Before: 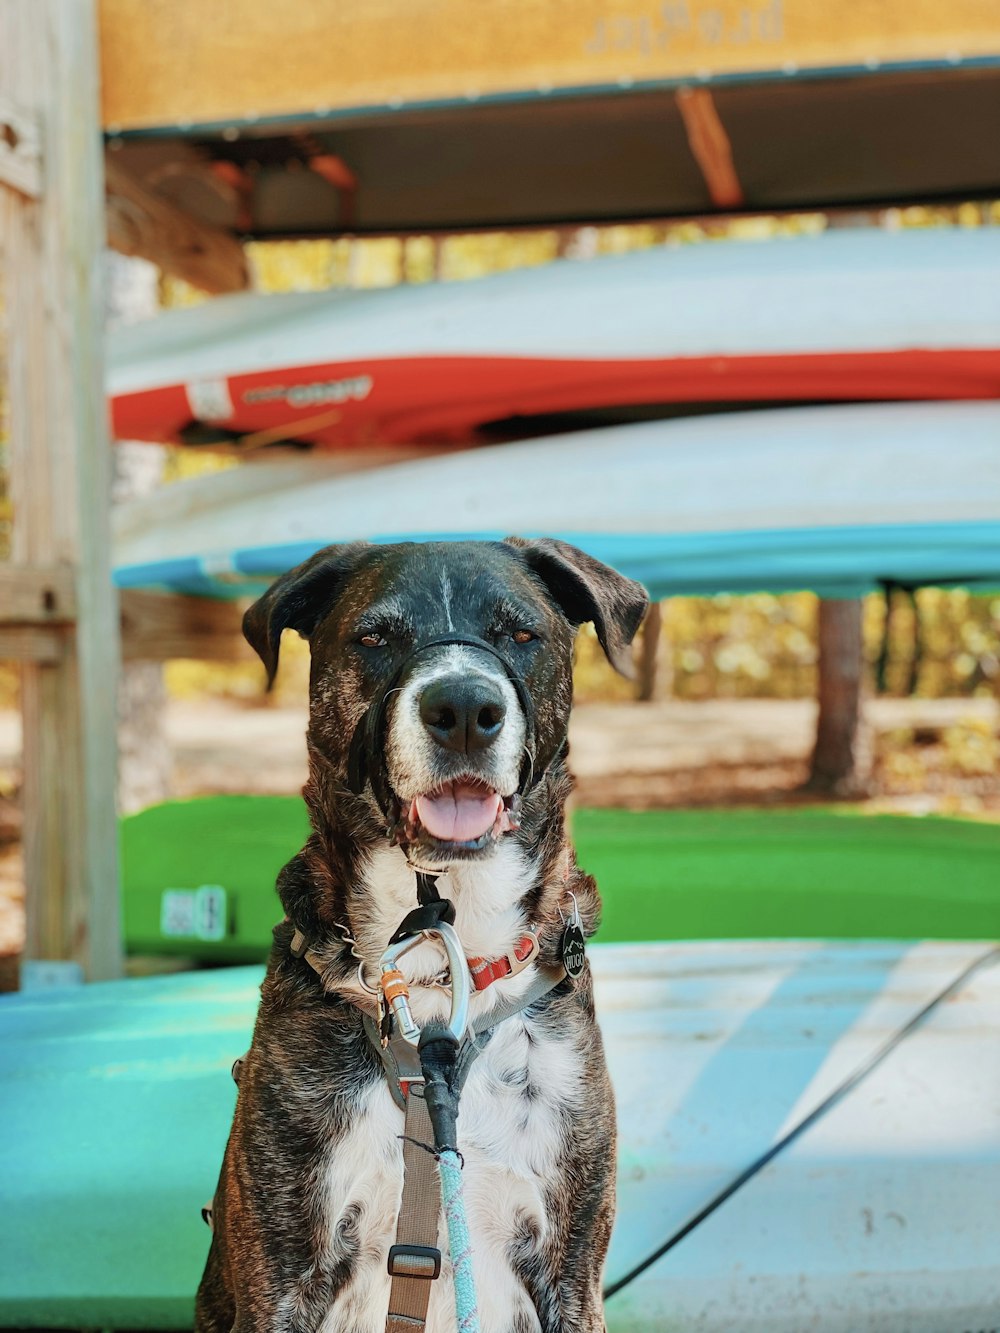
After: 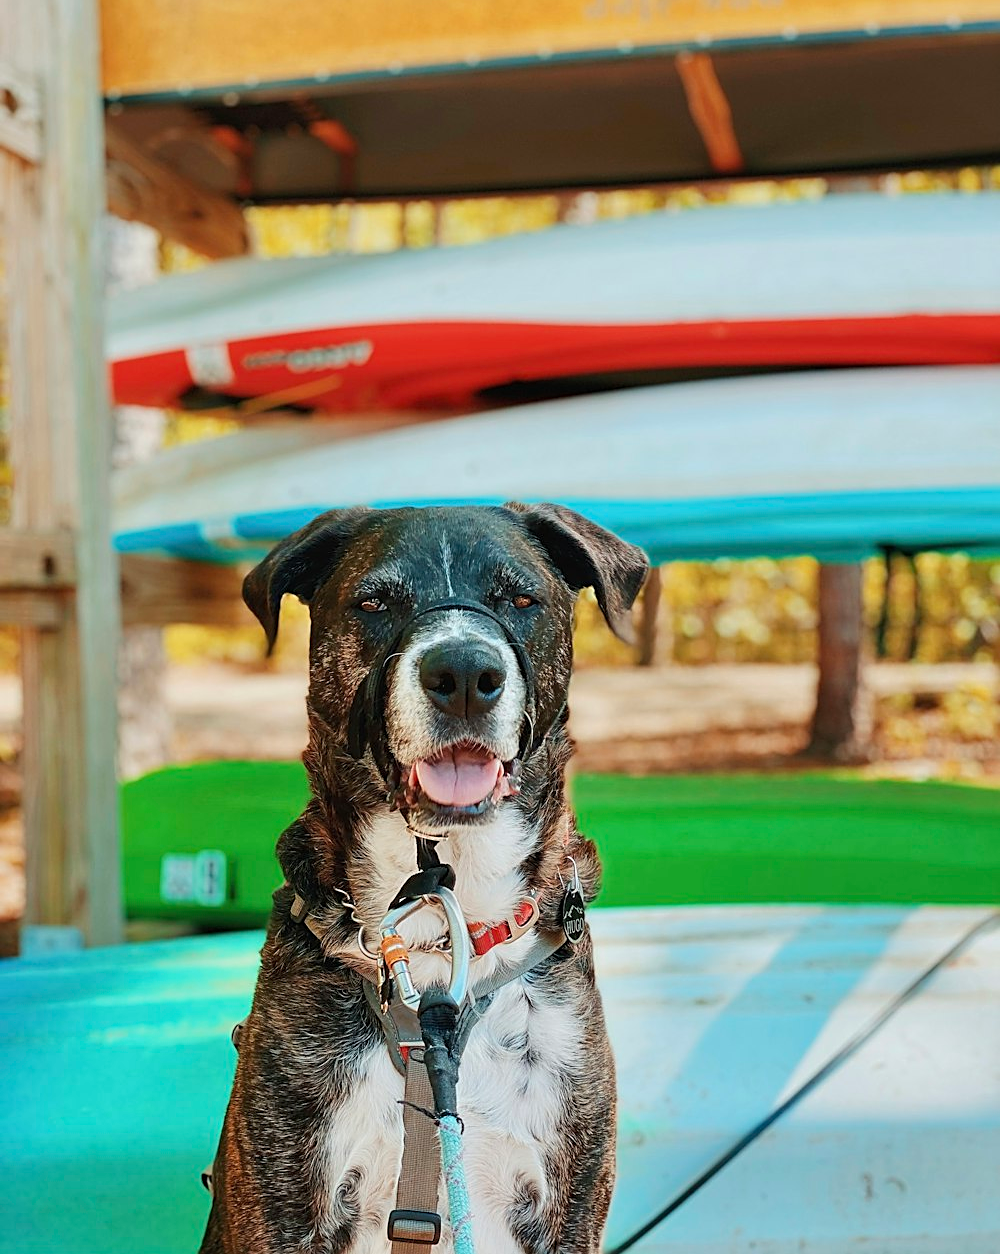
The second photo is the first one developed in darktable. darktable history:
sharpen: on, module defaults
crop and rotate: top 2.658%, bottom 3.214%
